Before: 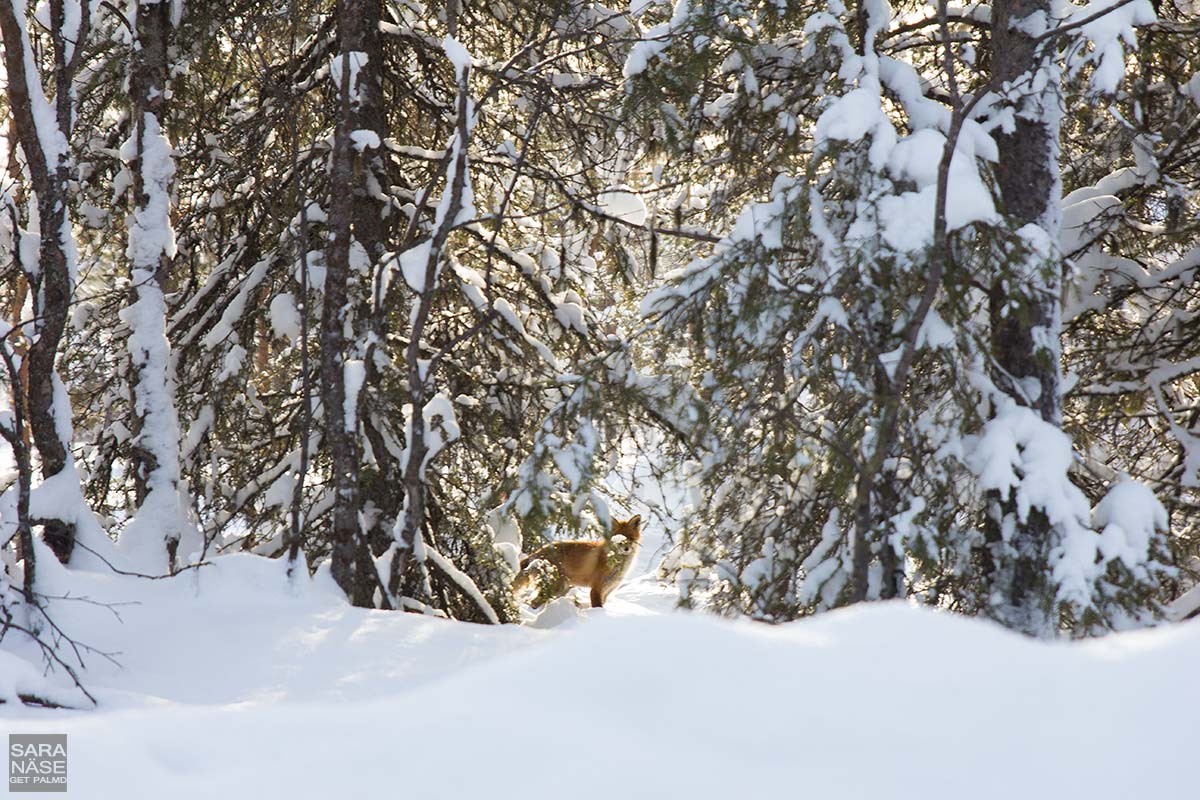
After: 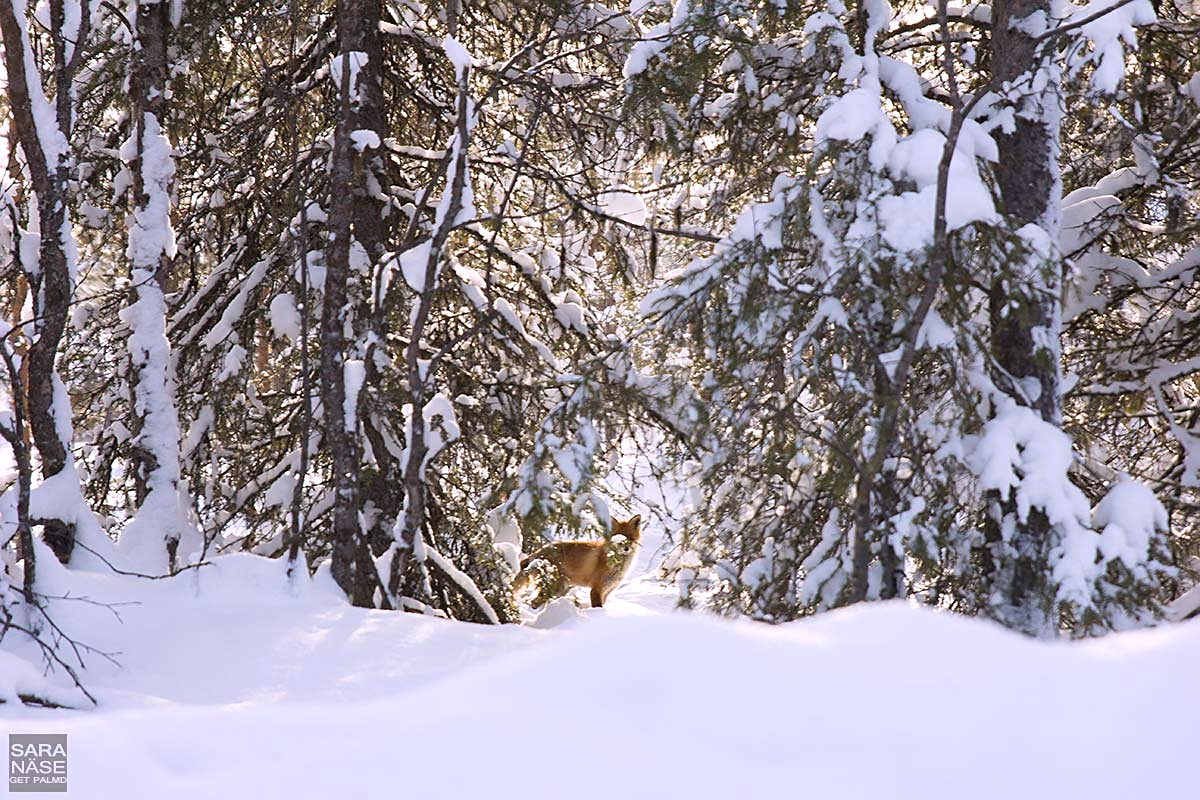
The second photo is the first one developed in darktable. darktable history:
white balance: red 1.05, blue 1.072
sharpen: radius 1.864, amount 0.398, threshold 1.271
